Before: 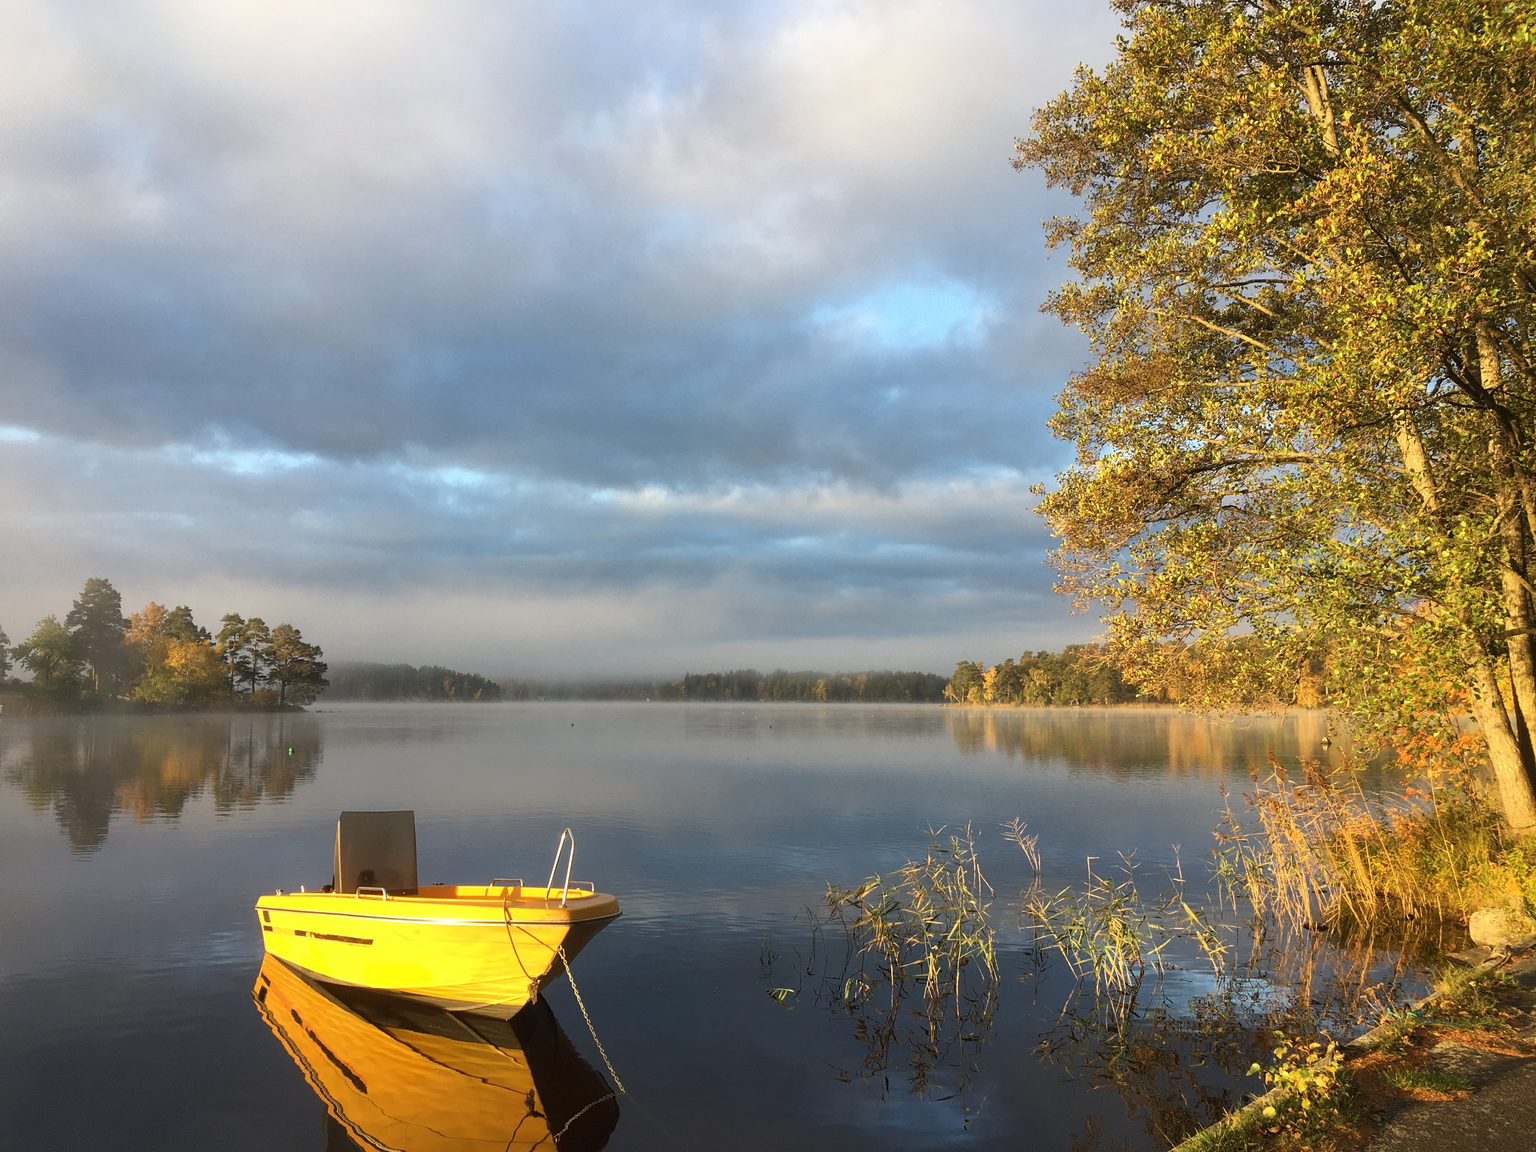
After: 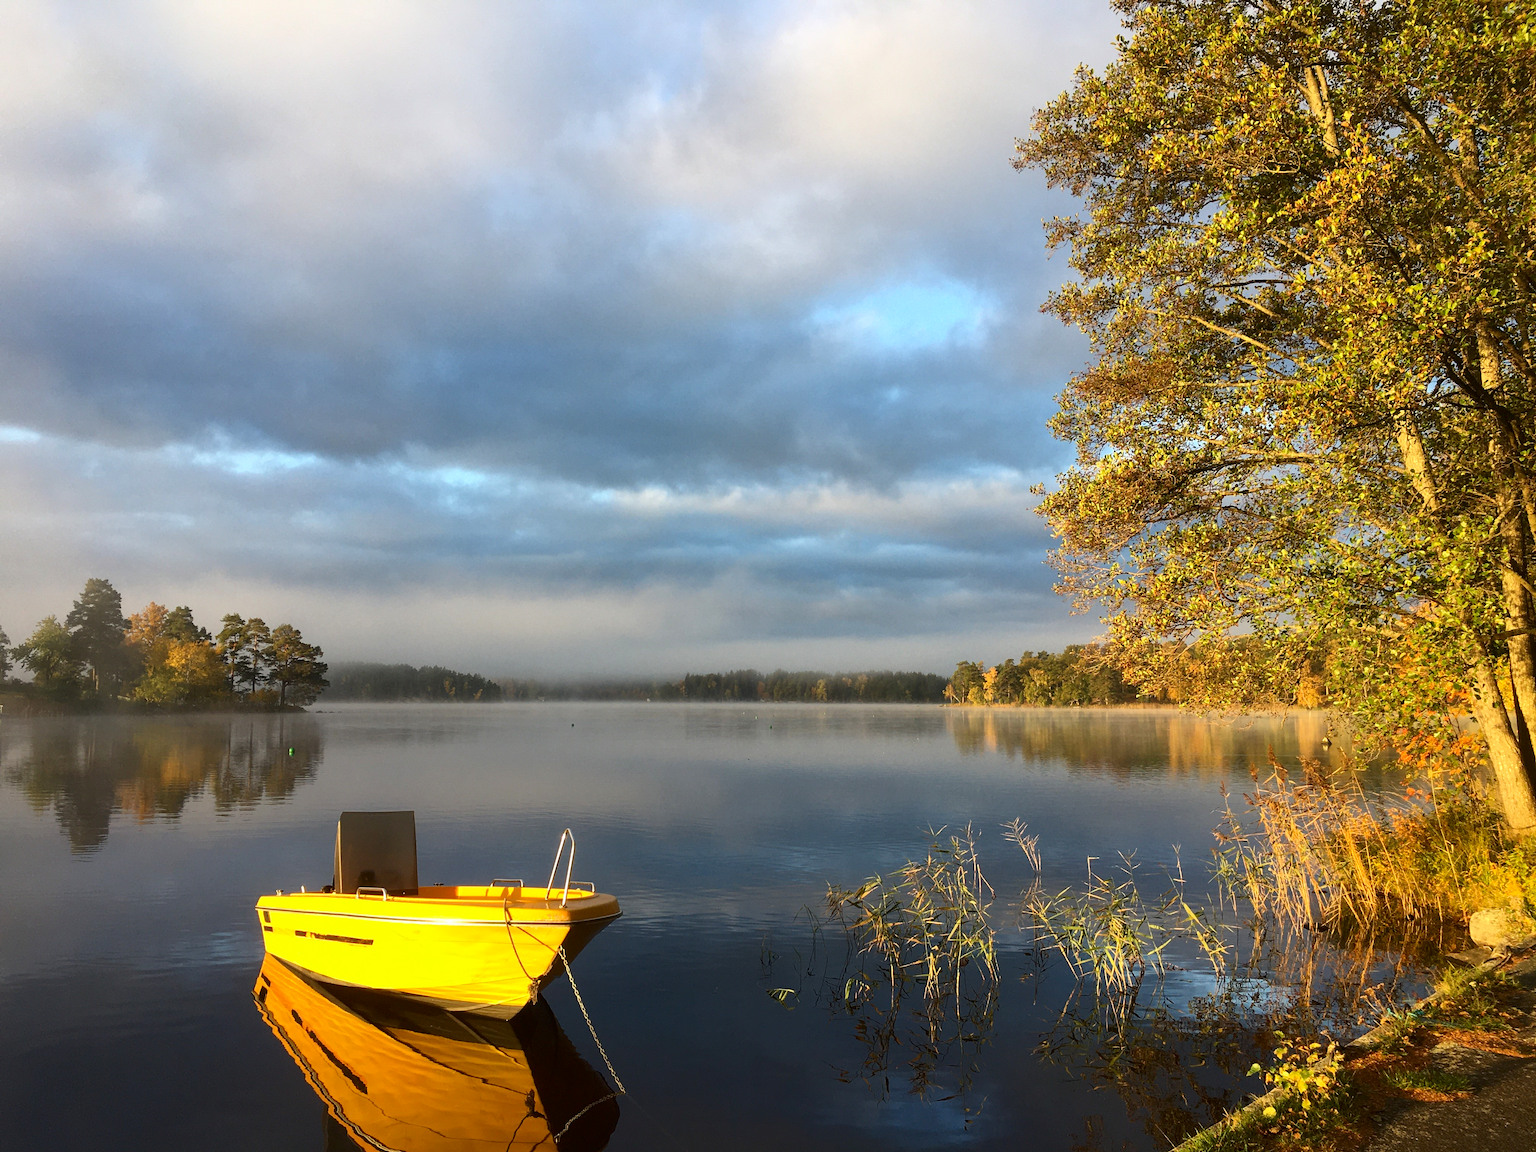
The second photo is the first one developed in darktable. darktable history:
contrast brightness saturation: contrast 0.135, brightness -0.059, saturation 0.151
